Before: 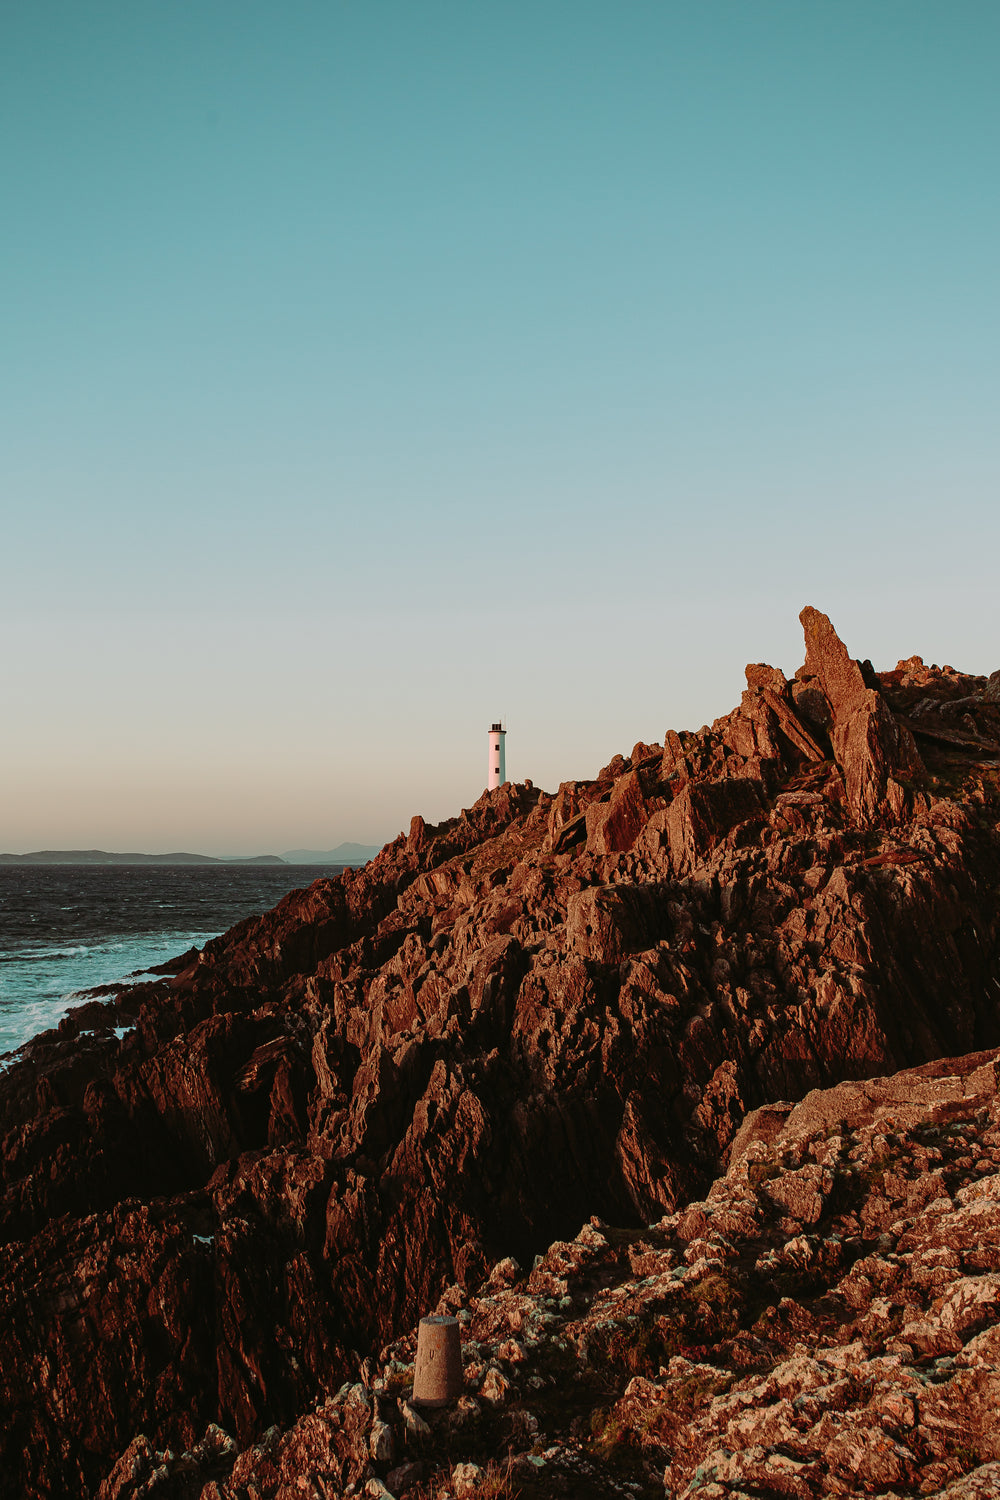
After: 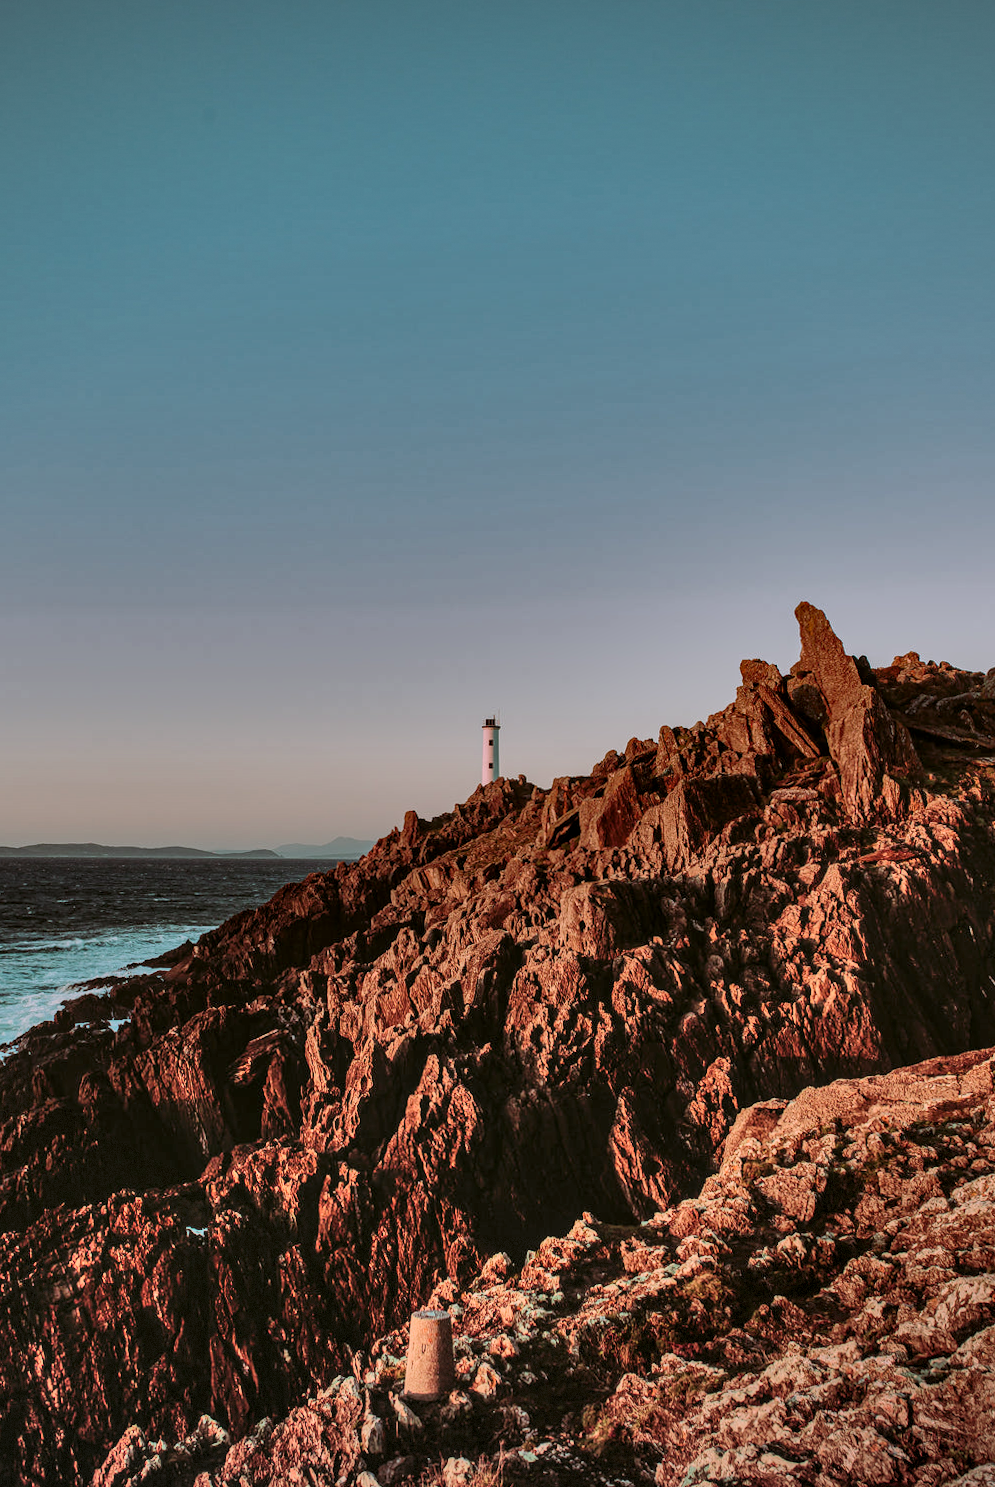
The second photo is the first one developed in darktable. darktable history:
local contrast: detail 130%
white balance: red 0.984, blue 1.059
shadows and highlights: shadows 80.73, white point adjustment -9.07, highlights -61.46, soften with gaussian
color correction: highlights a* 3.12, highlights b* -1.55, shadows a* -0.101, shadows b* 2.52, saturation 0.98
vignetting: fall-off start 85%, fall-off radius 80%, brightness -0.182, saturation -0.3, width/height ratio 1.219, dithering 8-bit output, unbound false
rotate and perspective: rotation 0.192°, lens shift (horizontal) -0.015, crop left 0.005, crop right 0.996, crop top 0.006, crop bottom 0.99
